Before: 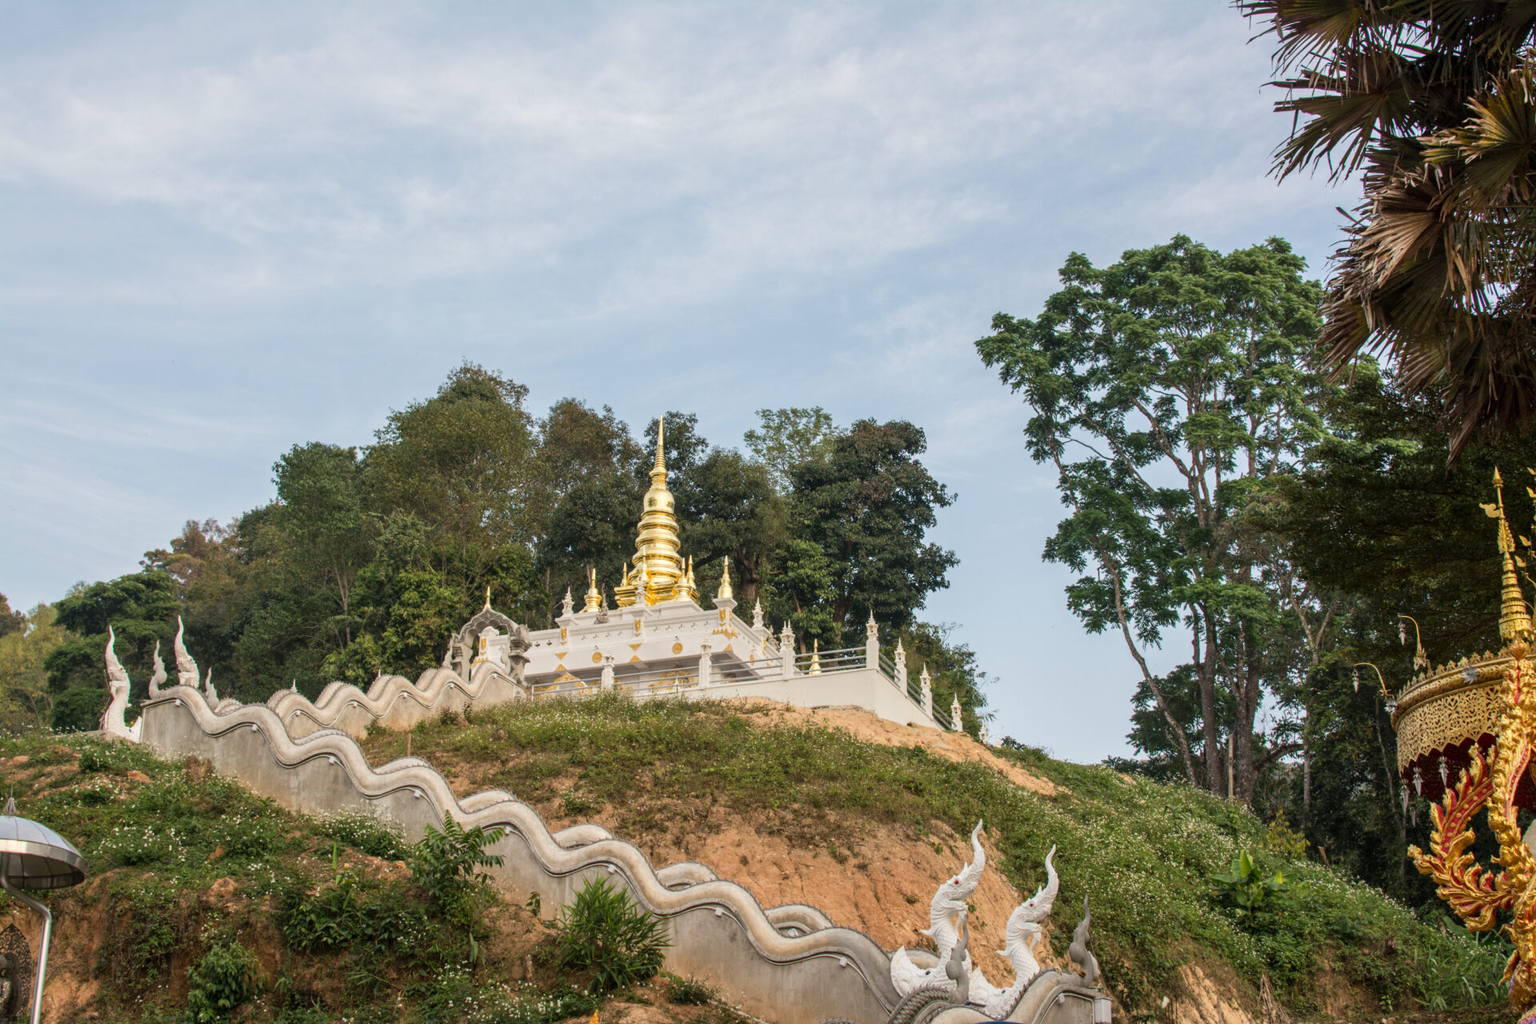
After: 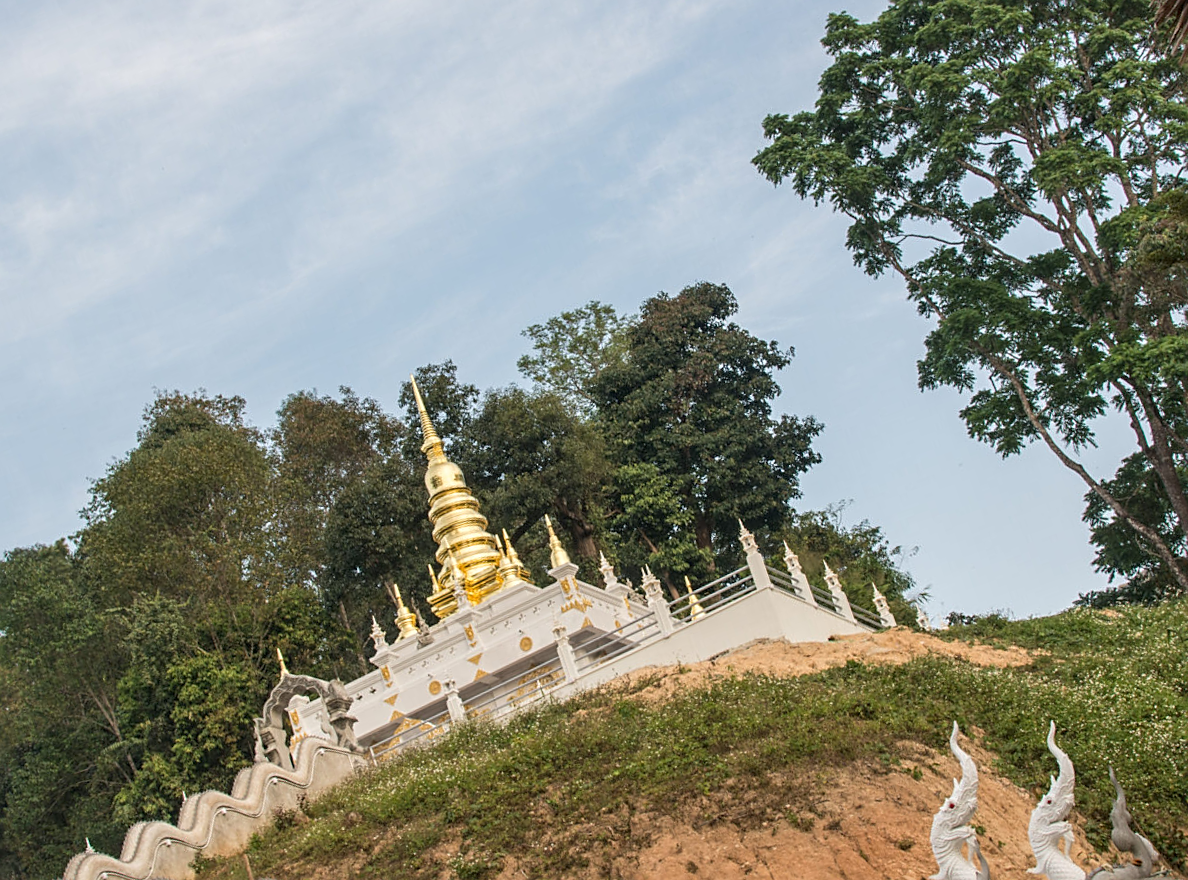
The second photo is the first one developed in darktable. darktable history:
sharpen: on, module defaults
crop and rotate: angle 19.16°, left 6.868%, right 4.173%, bottom 1.103%
